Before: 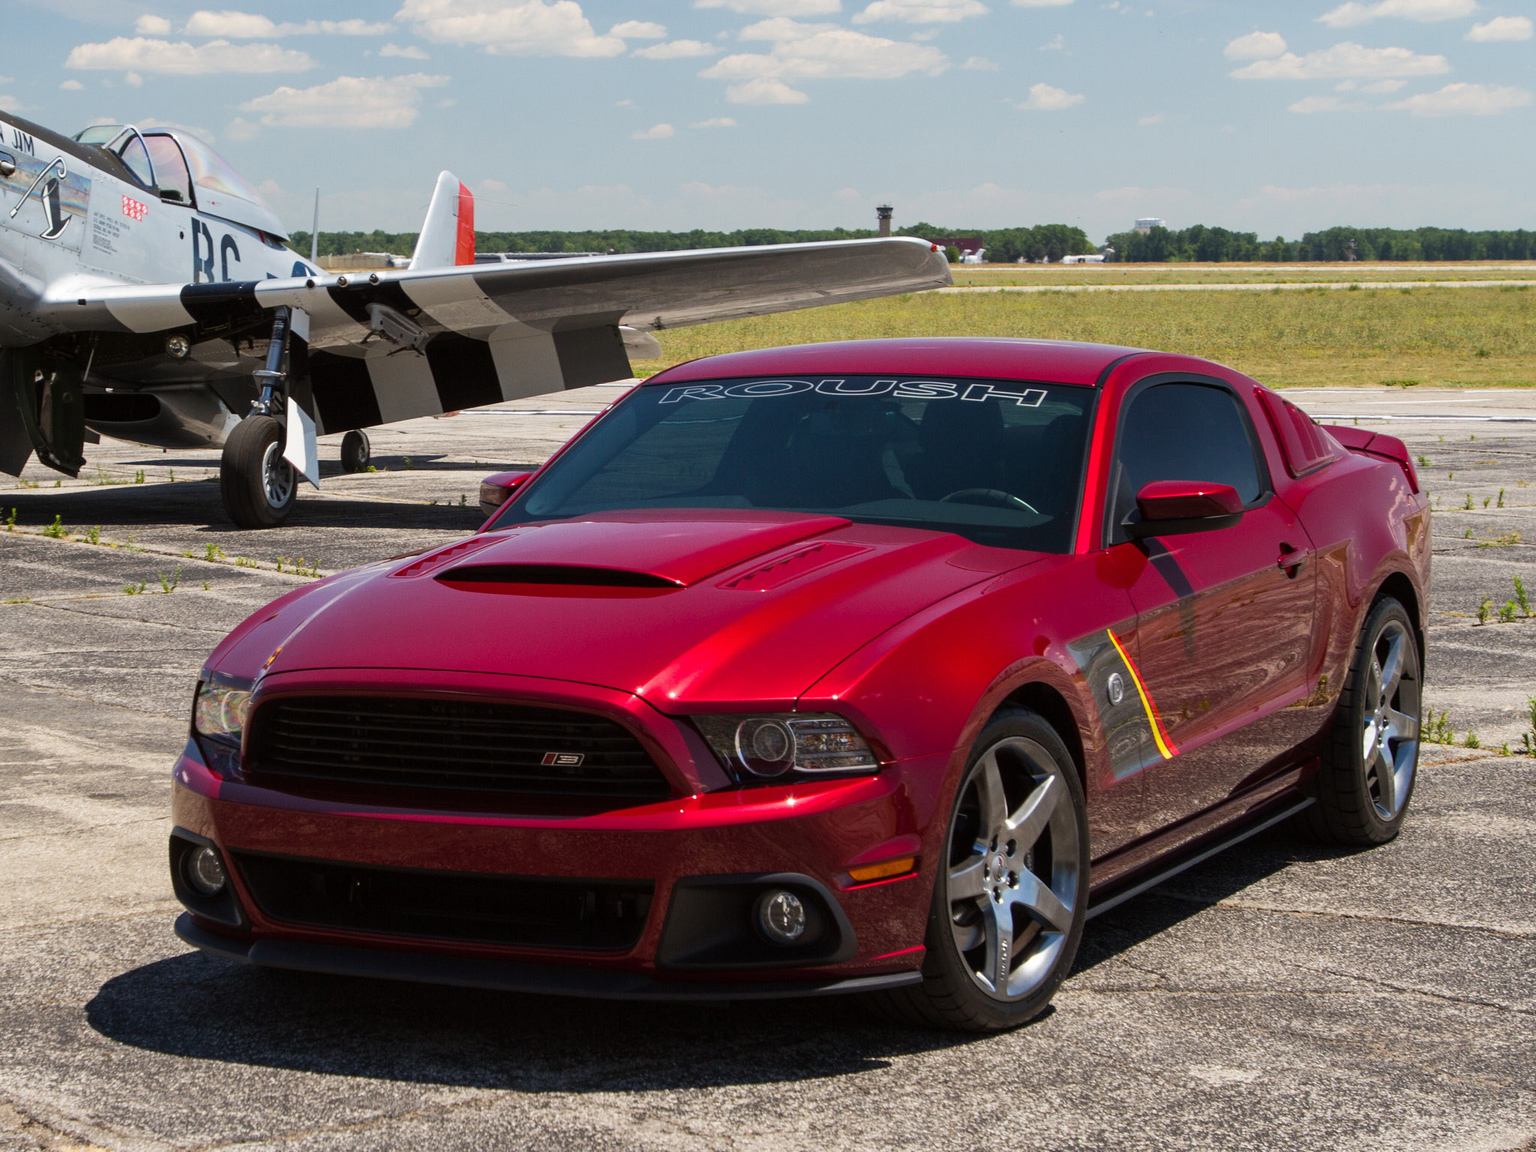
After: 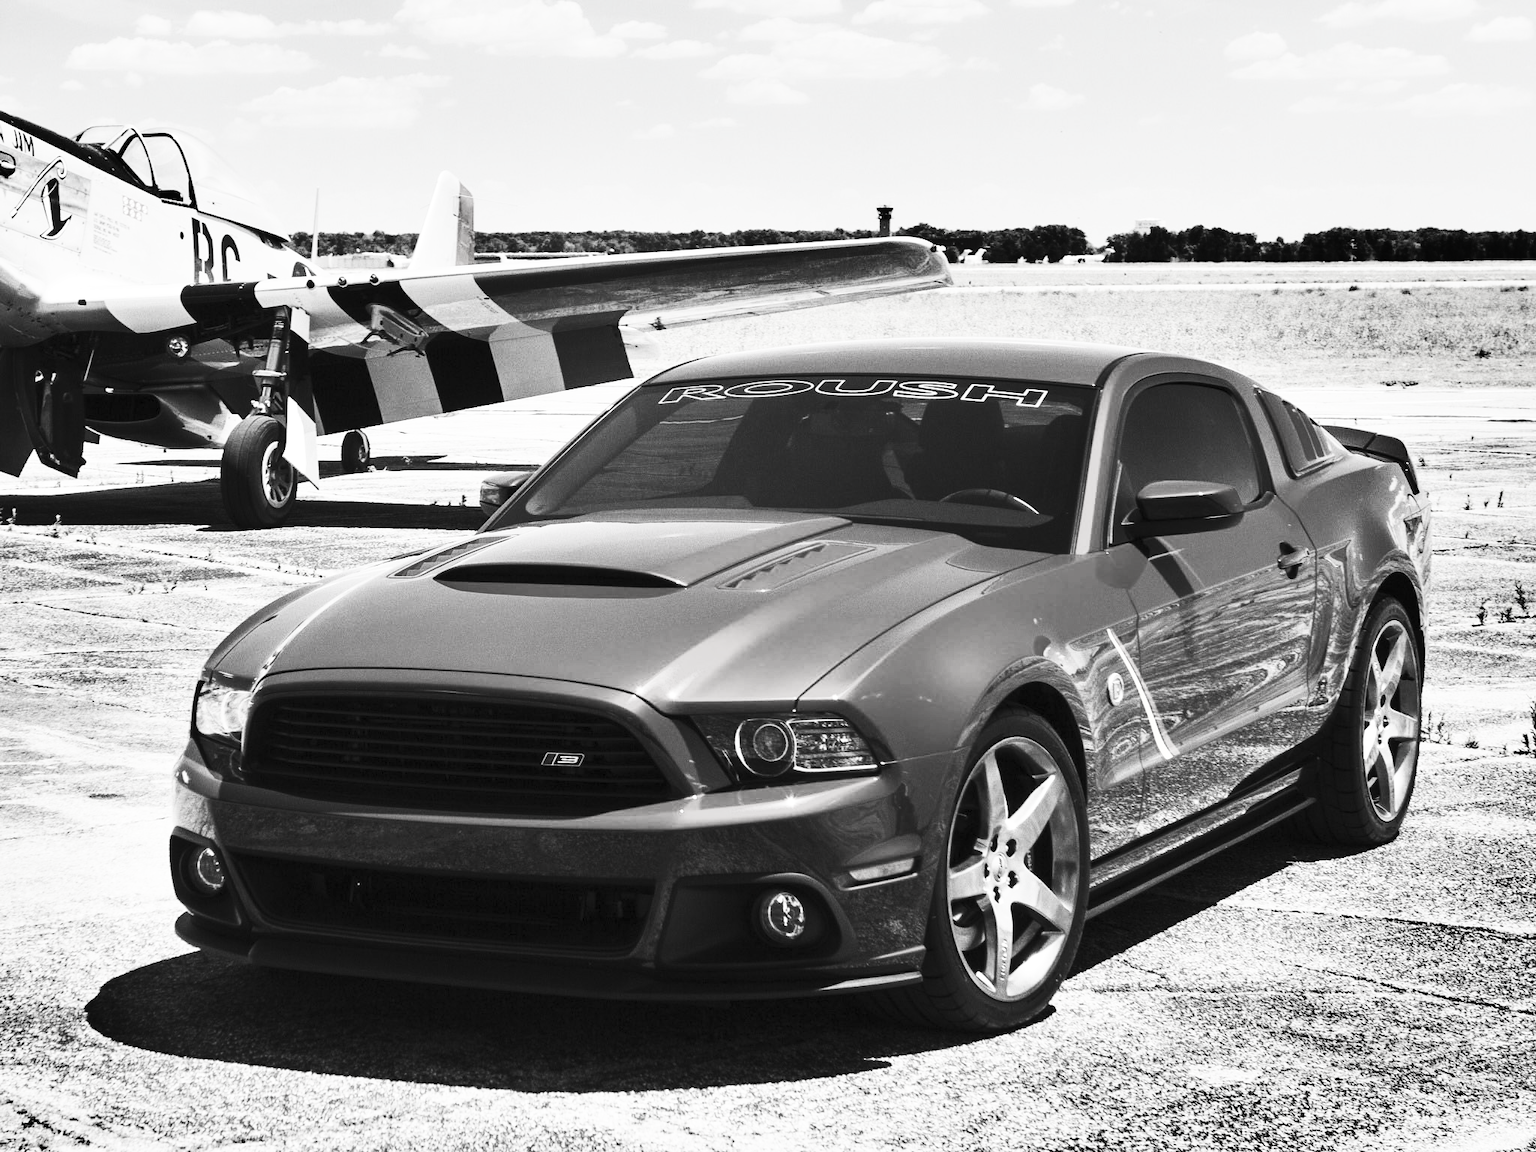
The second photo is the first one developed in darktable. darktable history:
shadows and highlights: shadows 20.75, highlights -82.26, soften with gaussian
color zones: curves: ch0 [(0.224, 0.526) (0.75, 0.5)]; ch1 [(0.055, 0.526) (0.224, 0.761) (0.377, 0.526) (0.75, 0.5)]
base curve: curves: ch0 [(0, 0) (0.028, 0.03) (0.121, 0.232) (0.46, 0.748) (0.859, 0.968) (1, 1)], preserve colors none
contrast brightness saturation: contrast 0.528, brightness 0.471, saturation -0.993
